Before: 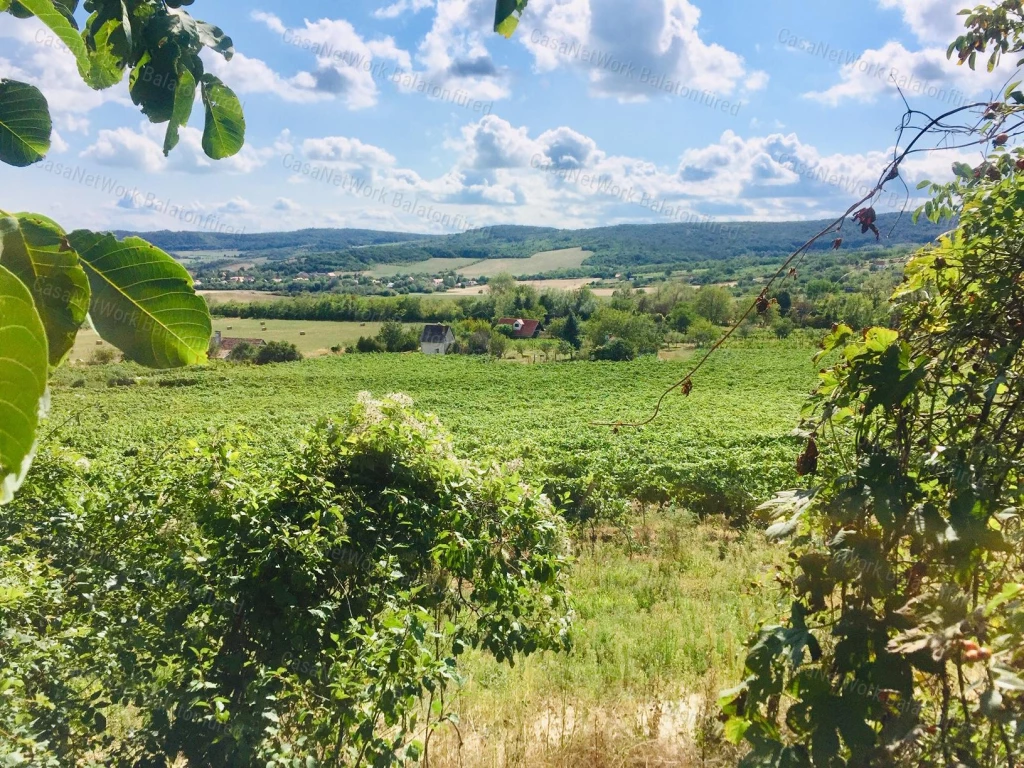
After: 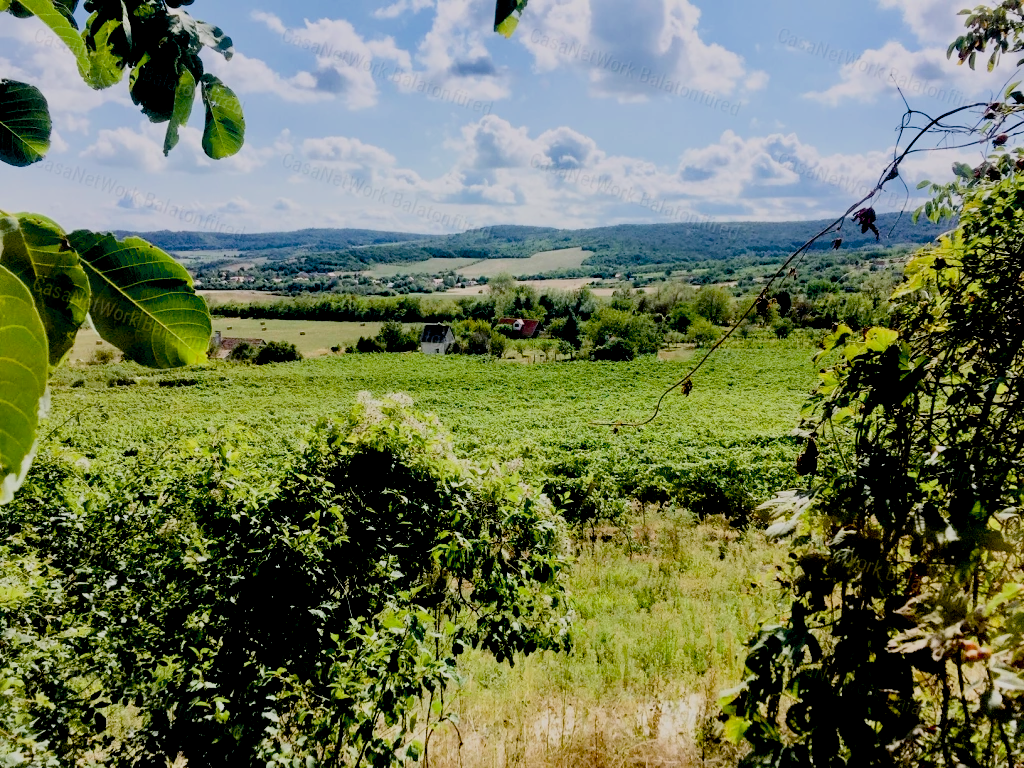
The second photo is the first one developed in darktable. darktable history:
color balance: contrast -15%
filmic rgb: black relative exposure -7.65 EV, white relative exposure 4.56 EV, hardness 3.61, contrast 1.25
exposure: black level correction 0.056, exposure -0.039 EV, compensate highlight preservation false
white balance: red 1.004, blue 1.024
